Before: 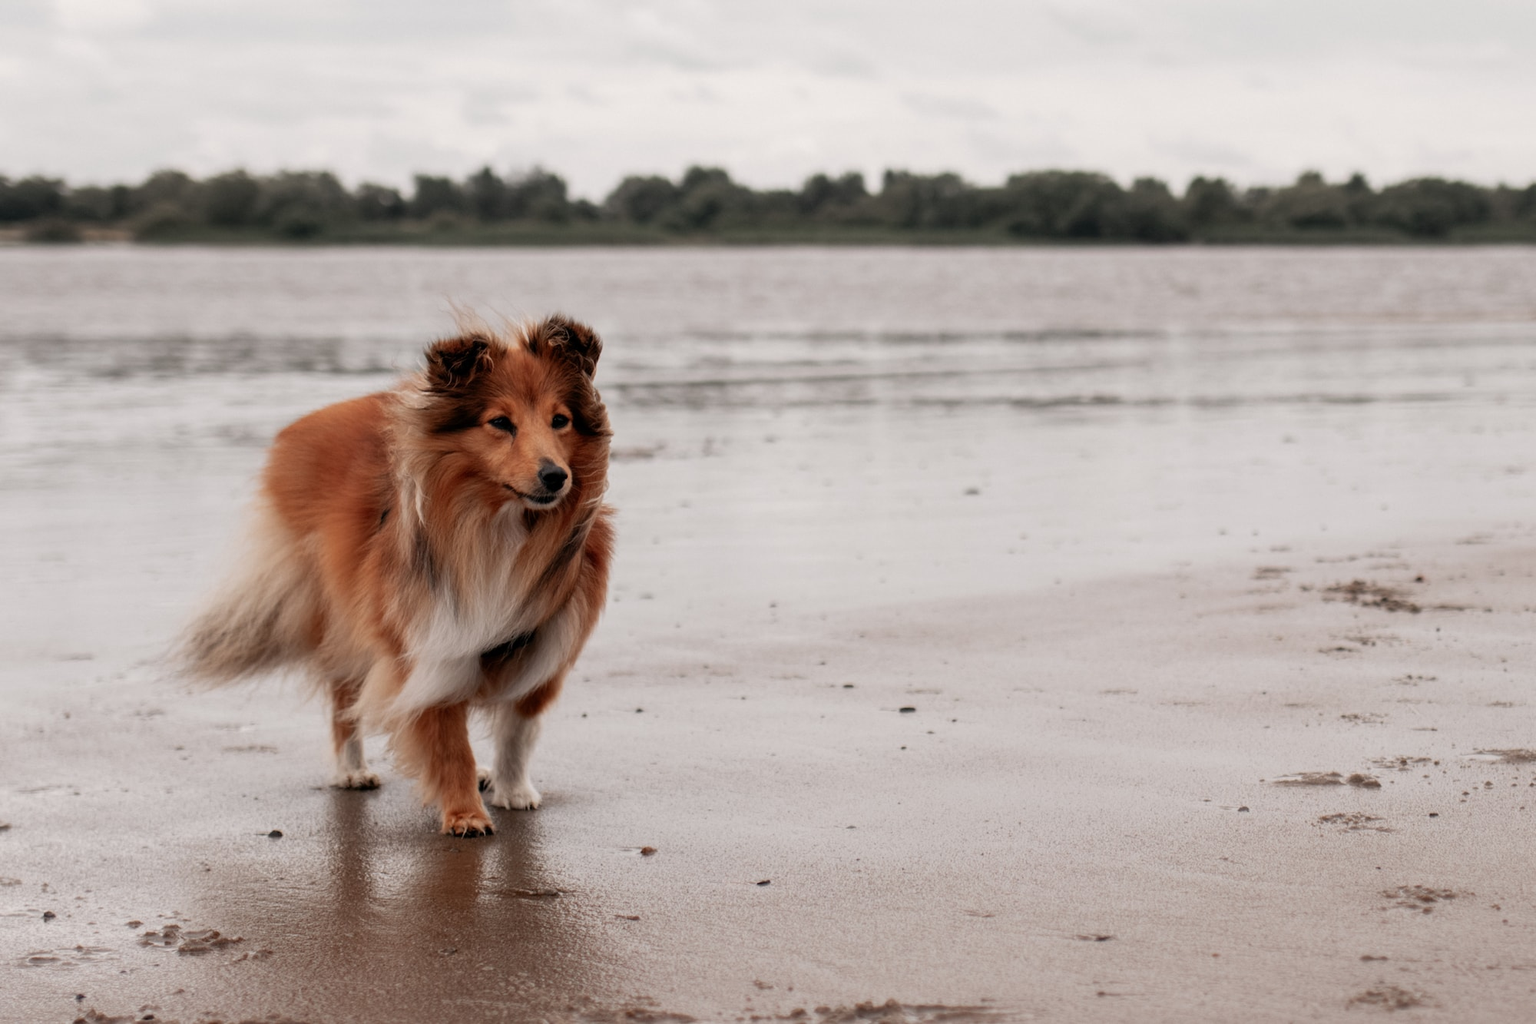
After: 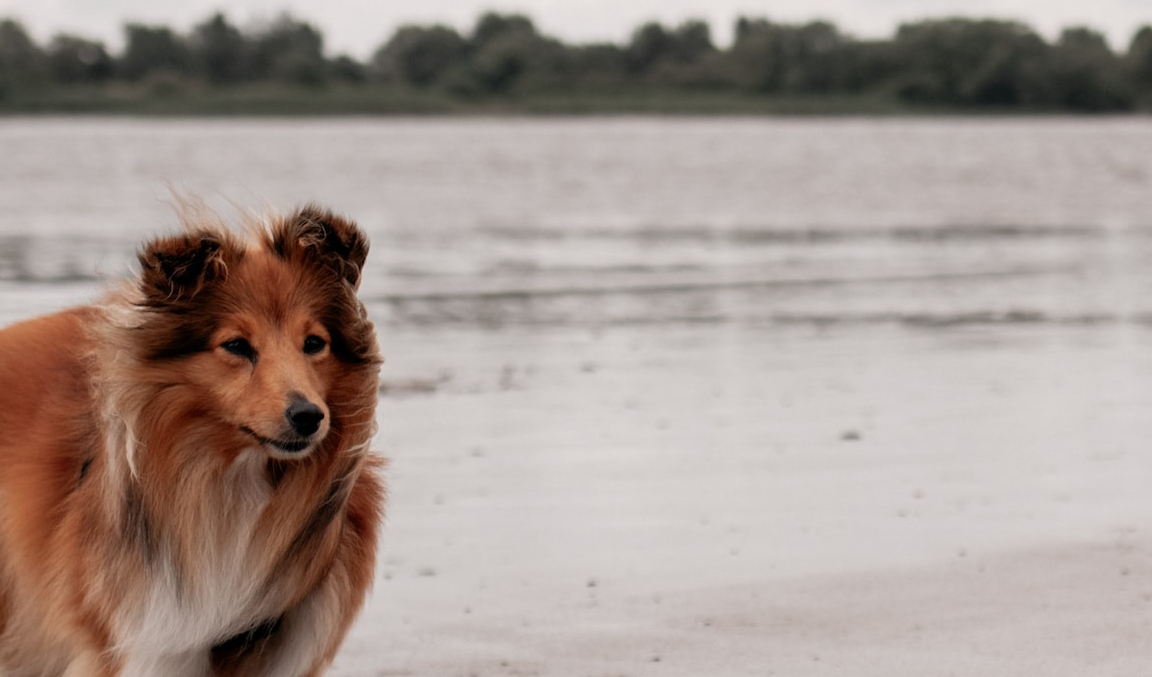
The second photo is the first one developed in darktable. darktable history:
crop: left 20.754%, top 15.329%, right 21.6%, bottom 33.826%
